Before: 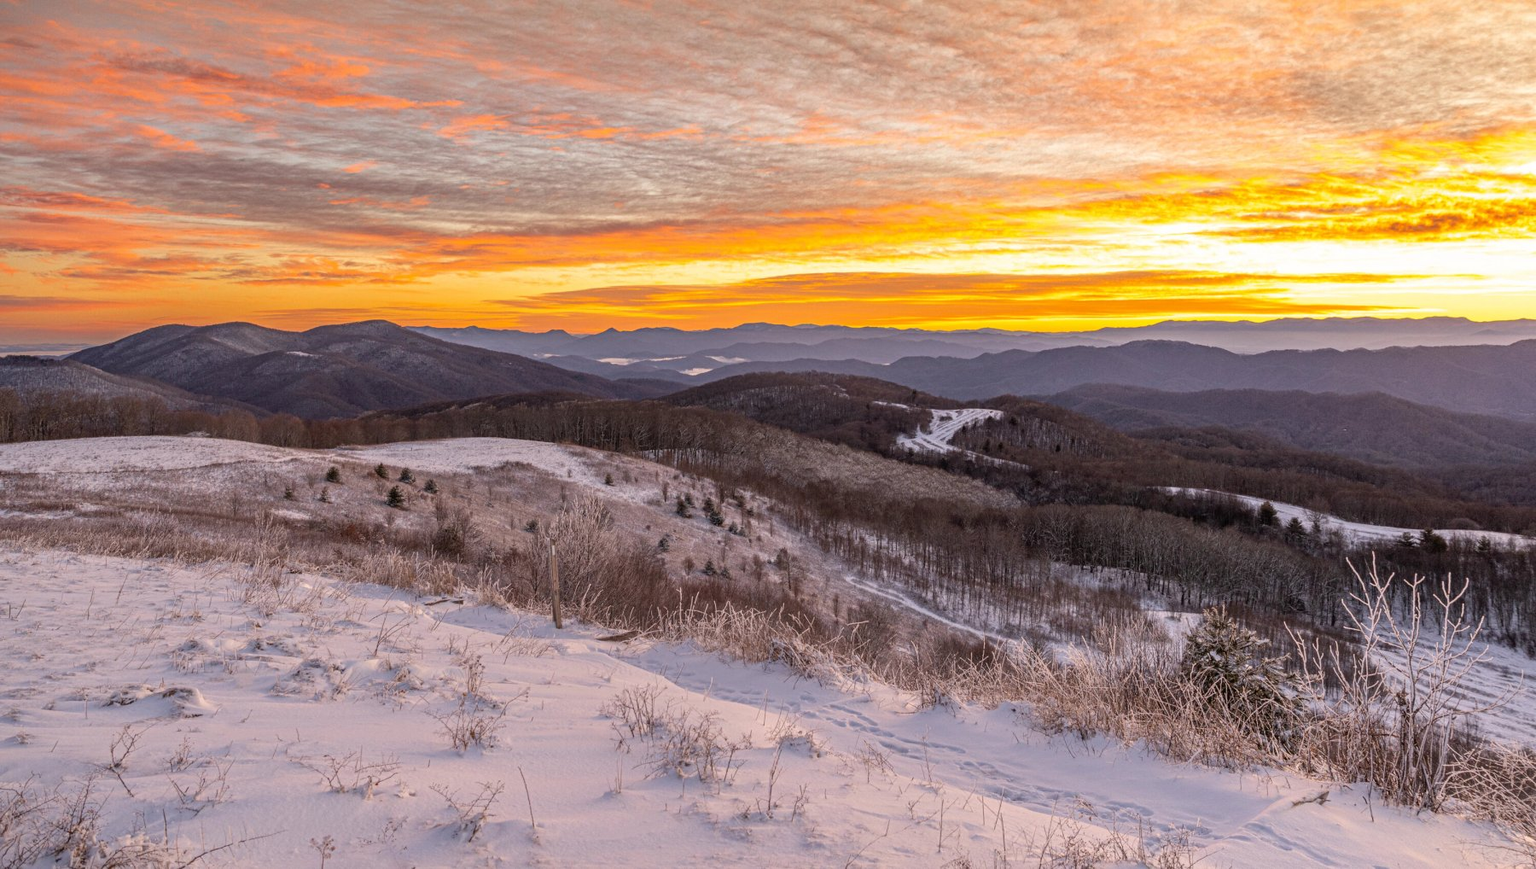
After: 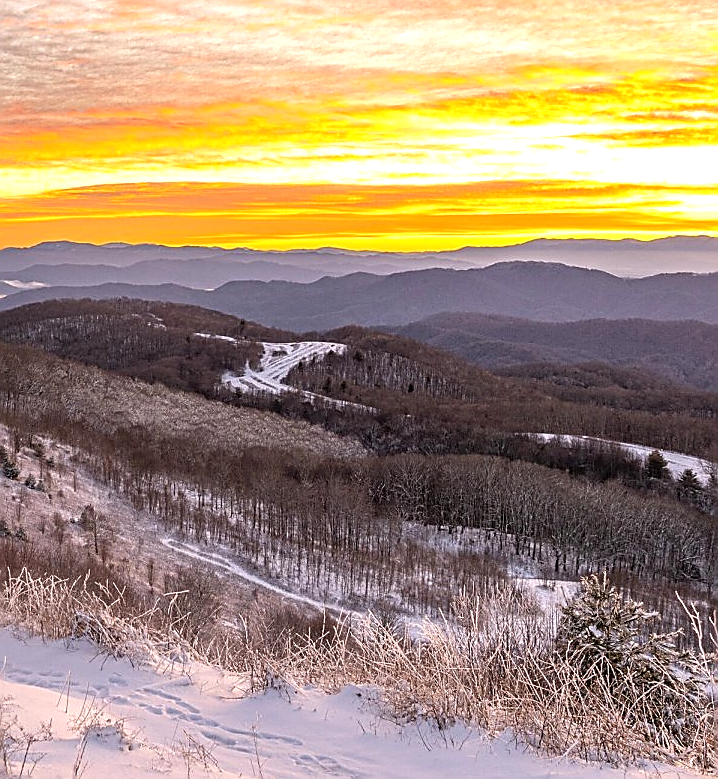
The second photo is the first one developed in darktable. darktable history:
exposure: black level correction 0, exposure 0.499 EV, compensate highlight preservation false
crop: left 46.094%, top 13.484%, right 13.968%, bottom 9.967%
sharpen: radius 1.361, amount 1.252, threshold 0.769
